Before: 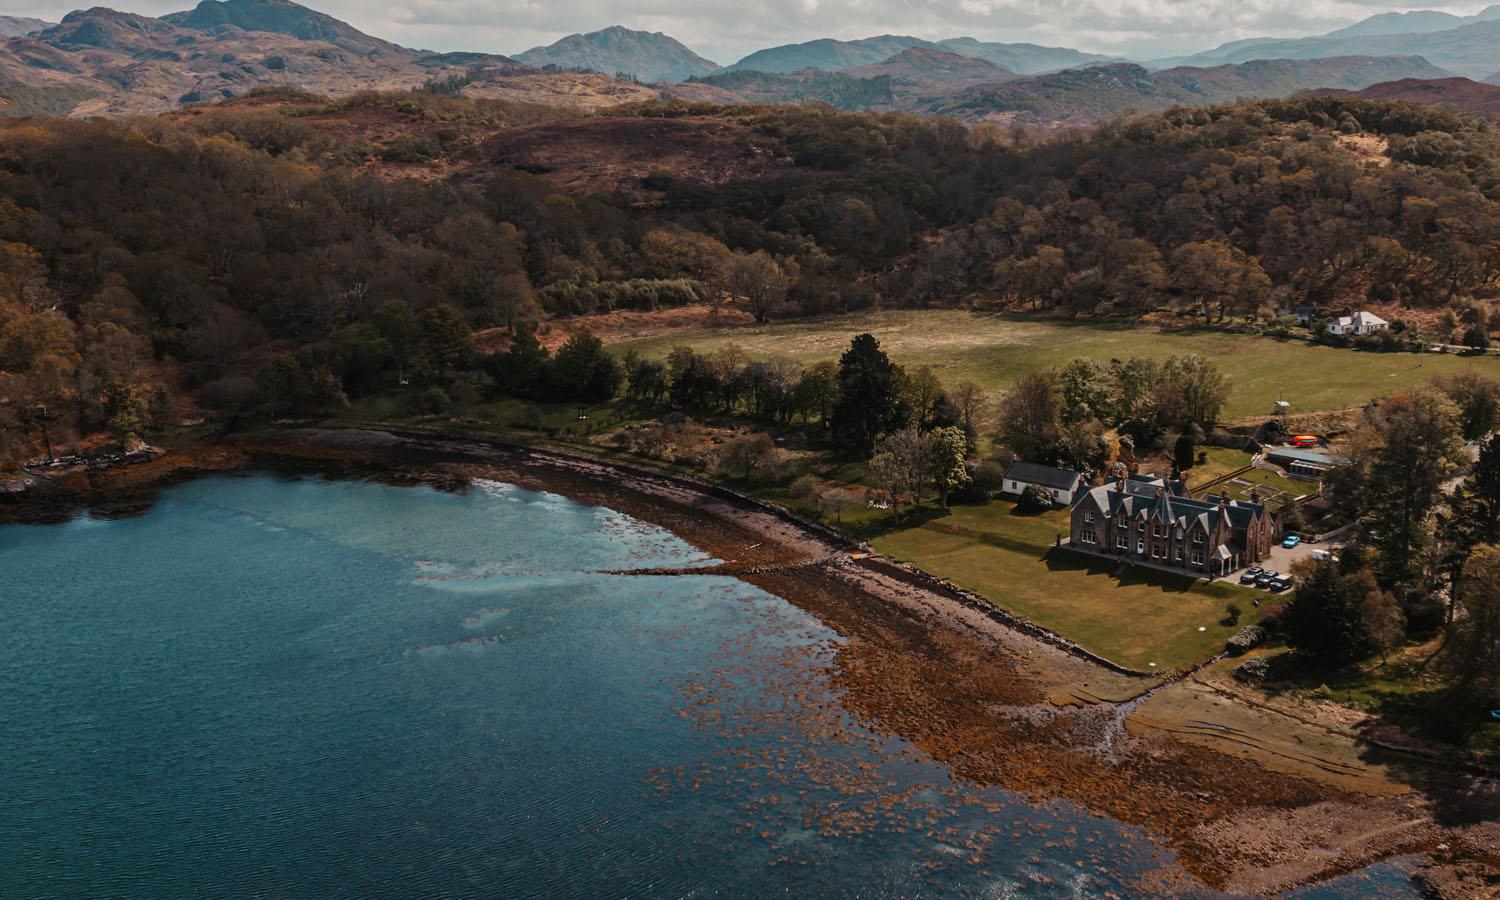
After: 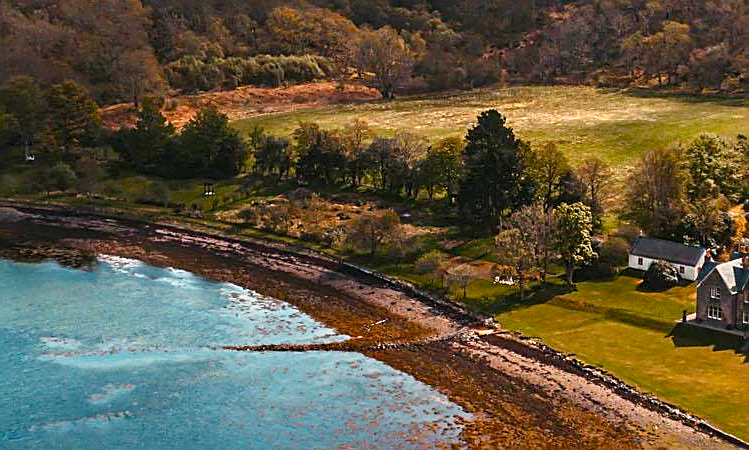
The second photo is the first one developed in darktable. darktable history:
color balance rgb: perceptual saturation grading › global saturation 20%, perceptual saturation grading › highlights 2.68%, perceptual saturation grading › shadows 50%
exposure: exposure 0.999 EV, compensate highlight preservation false
crop: left 25%, top 25%, right 25%, bottom 25%
sharpen: on, module defaults
